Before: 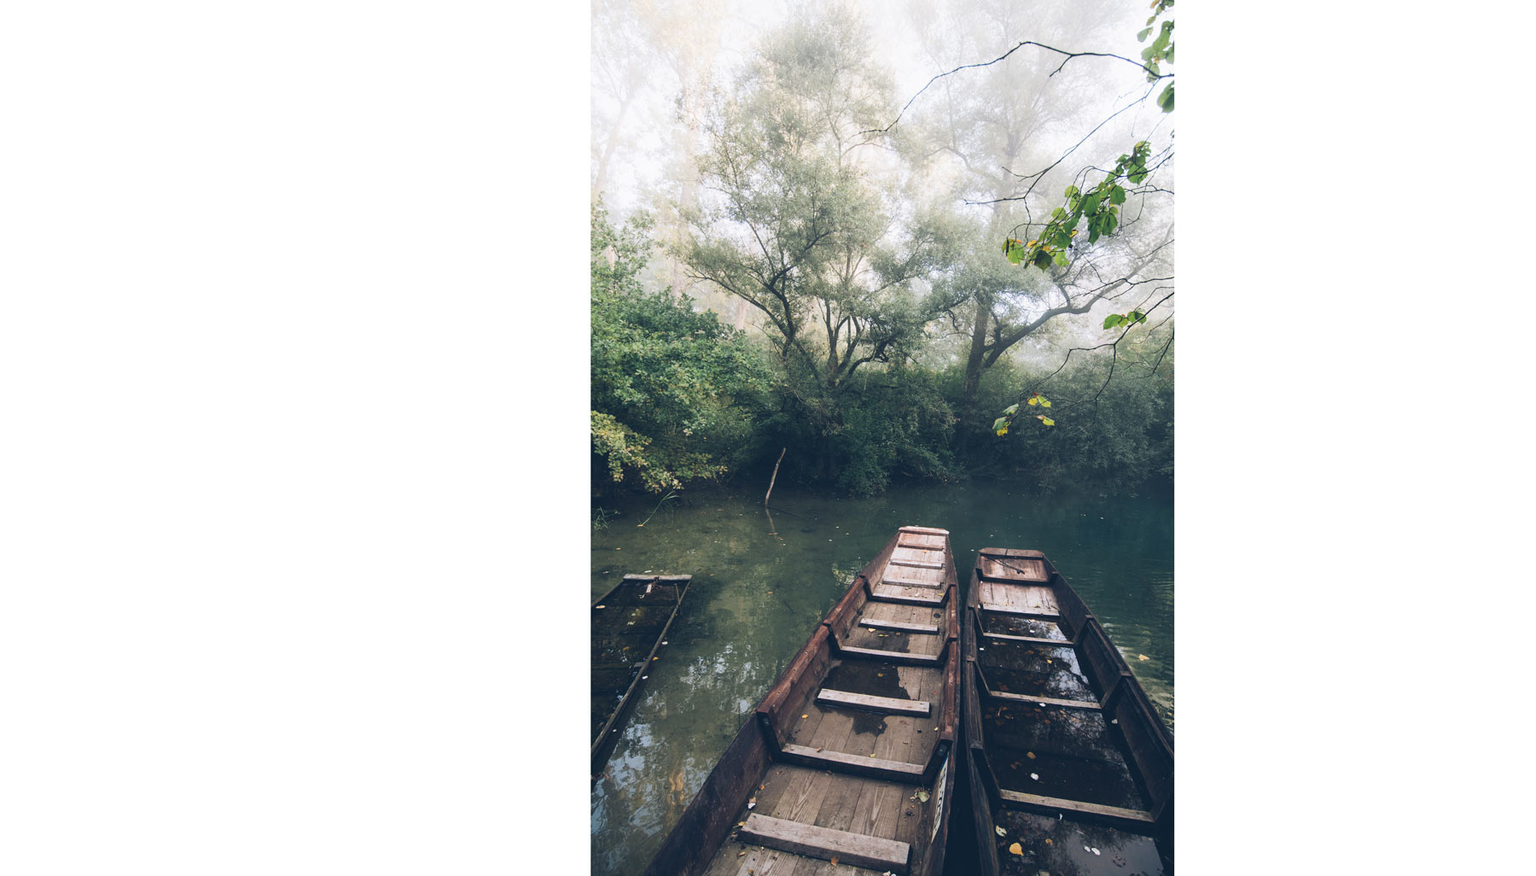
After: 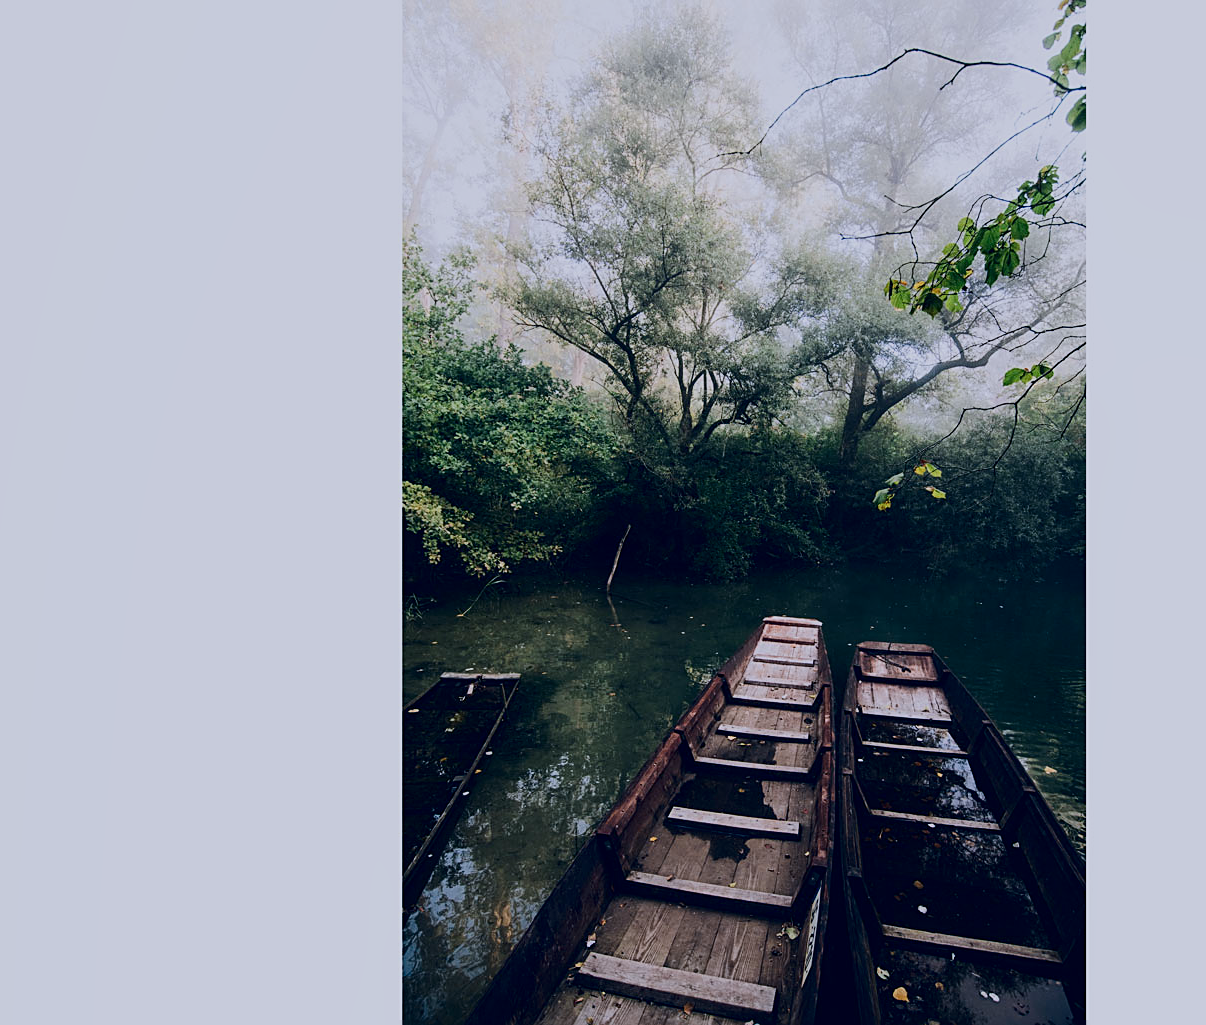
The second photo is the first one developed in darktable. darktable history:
exposure: black level correction 0.001, compensate highlight preservation false
crop and rotate: left 16.112%, right 16.836%
contrast brightness saturation: contrast 0.238, brightness -0.239, saturation 0.145
filmic rgb: black relative exposure -6.6 EV, white relative exposure 4.73 EV, hardness 3.16, contrast 0.802, color science v6 (2022)
sharpen: on, module defaults
local contrast: highlights 102%, shadows 103%, detail 119%, midtone range 0.2
color calibration: illuminant as shot in camera, x 0.358, y 0.373, temperature 4628.91 K
color zones: curves: ch1 [(0.239, 0.552) (0.75, 0.5)]; ch2 [(0.25, 0.462) (0.749, 0.457)], mix -91.67%
